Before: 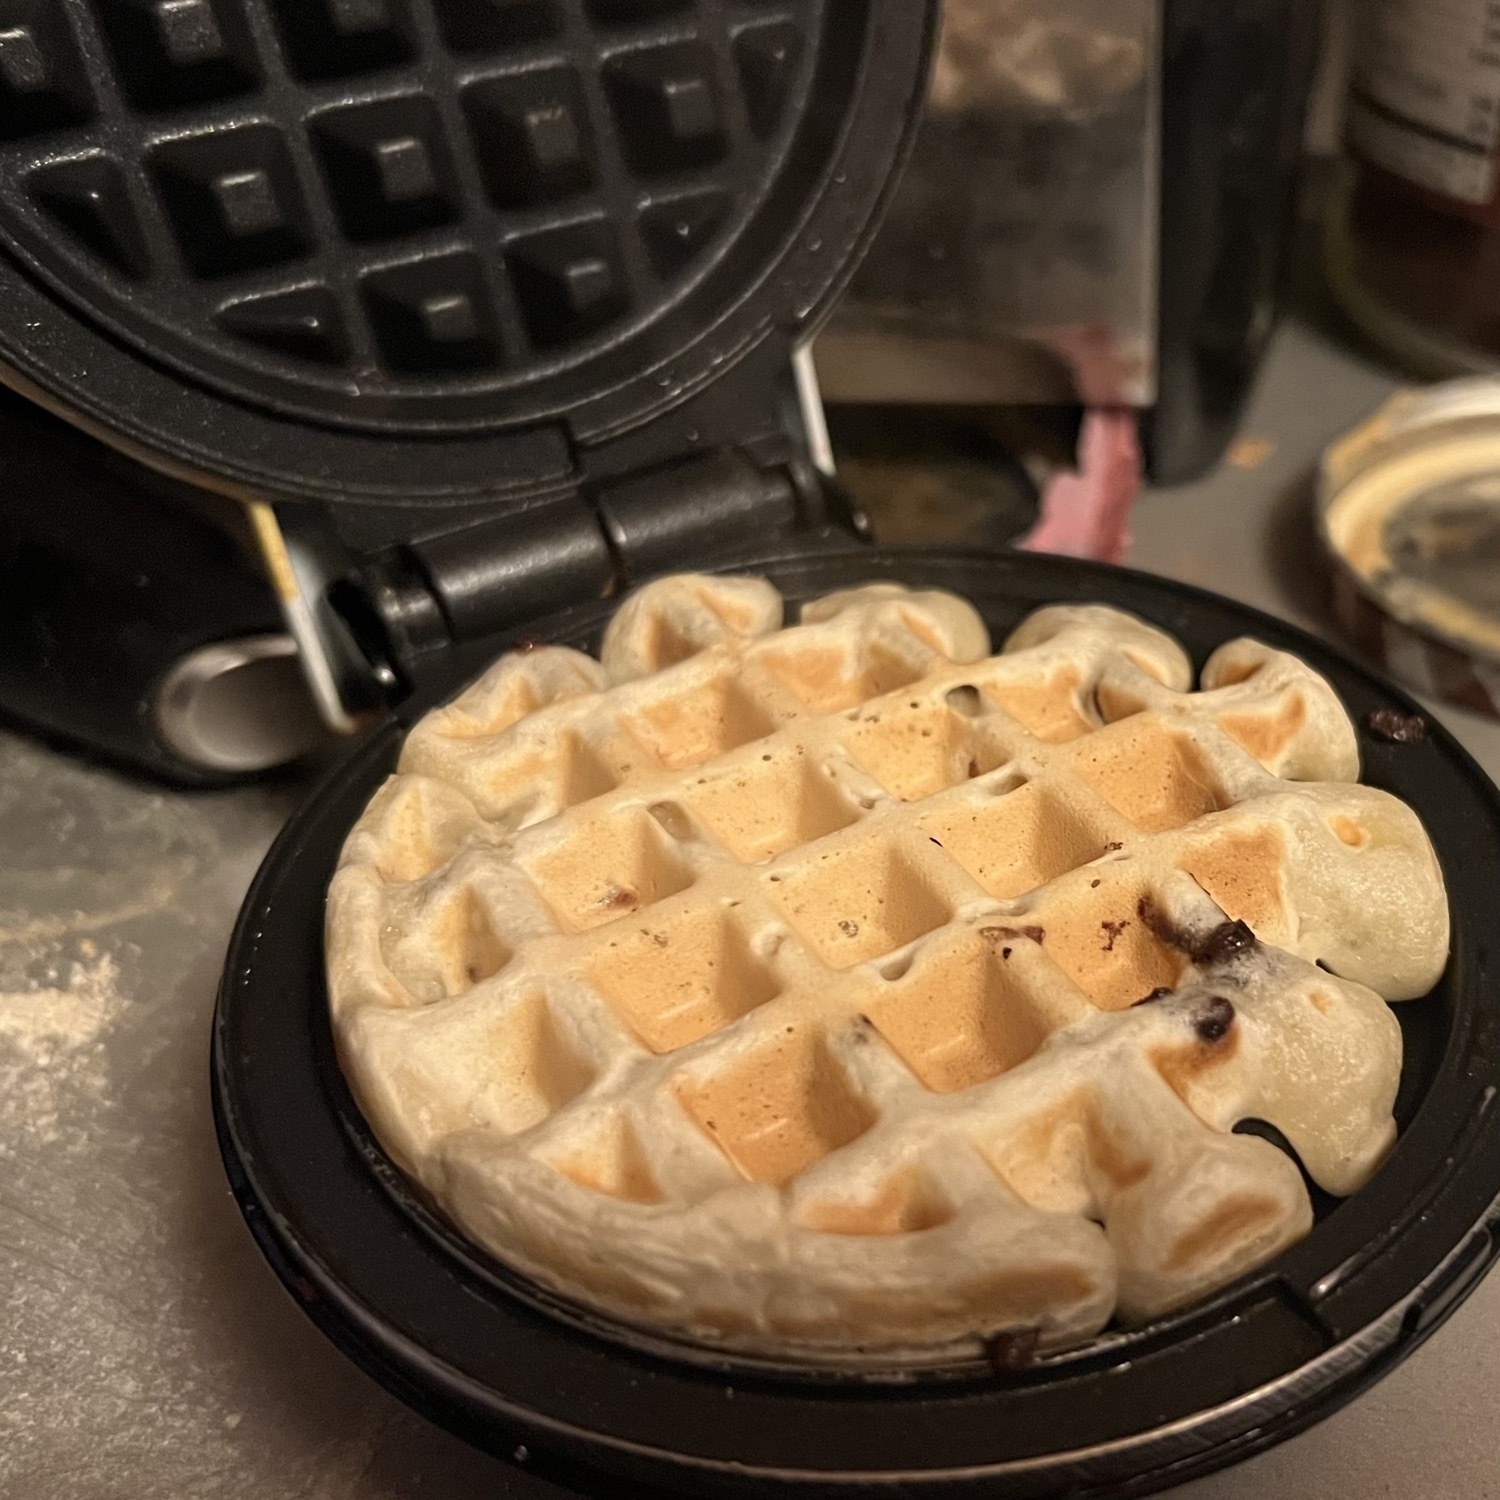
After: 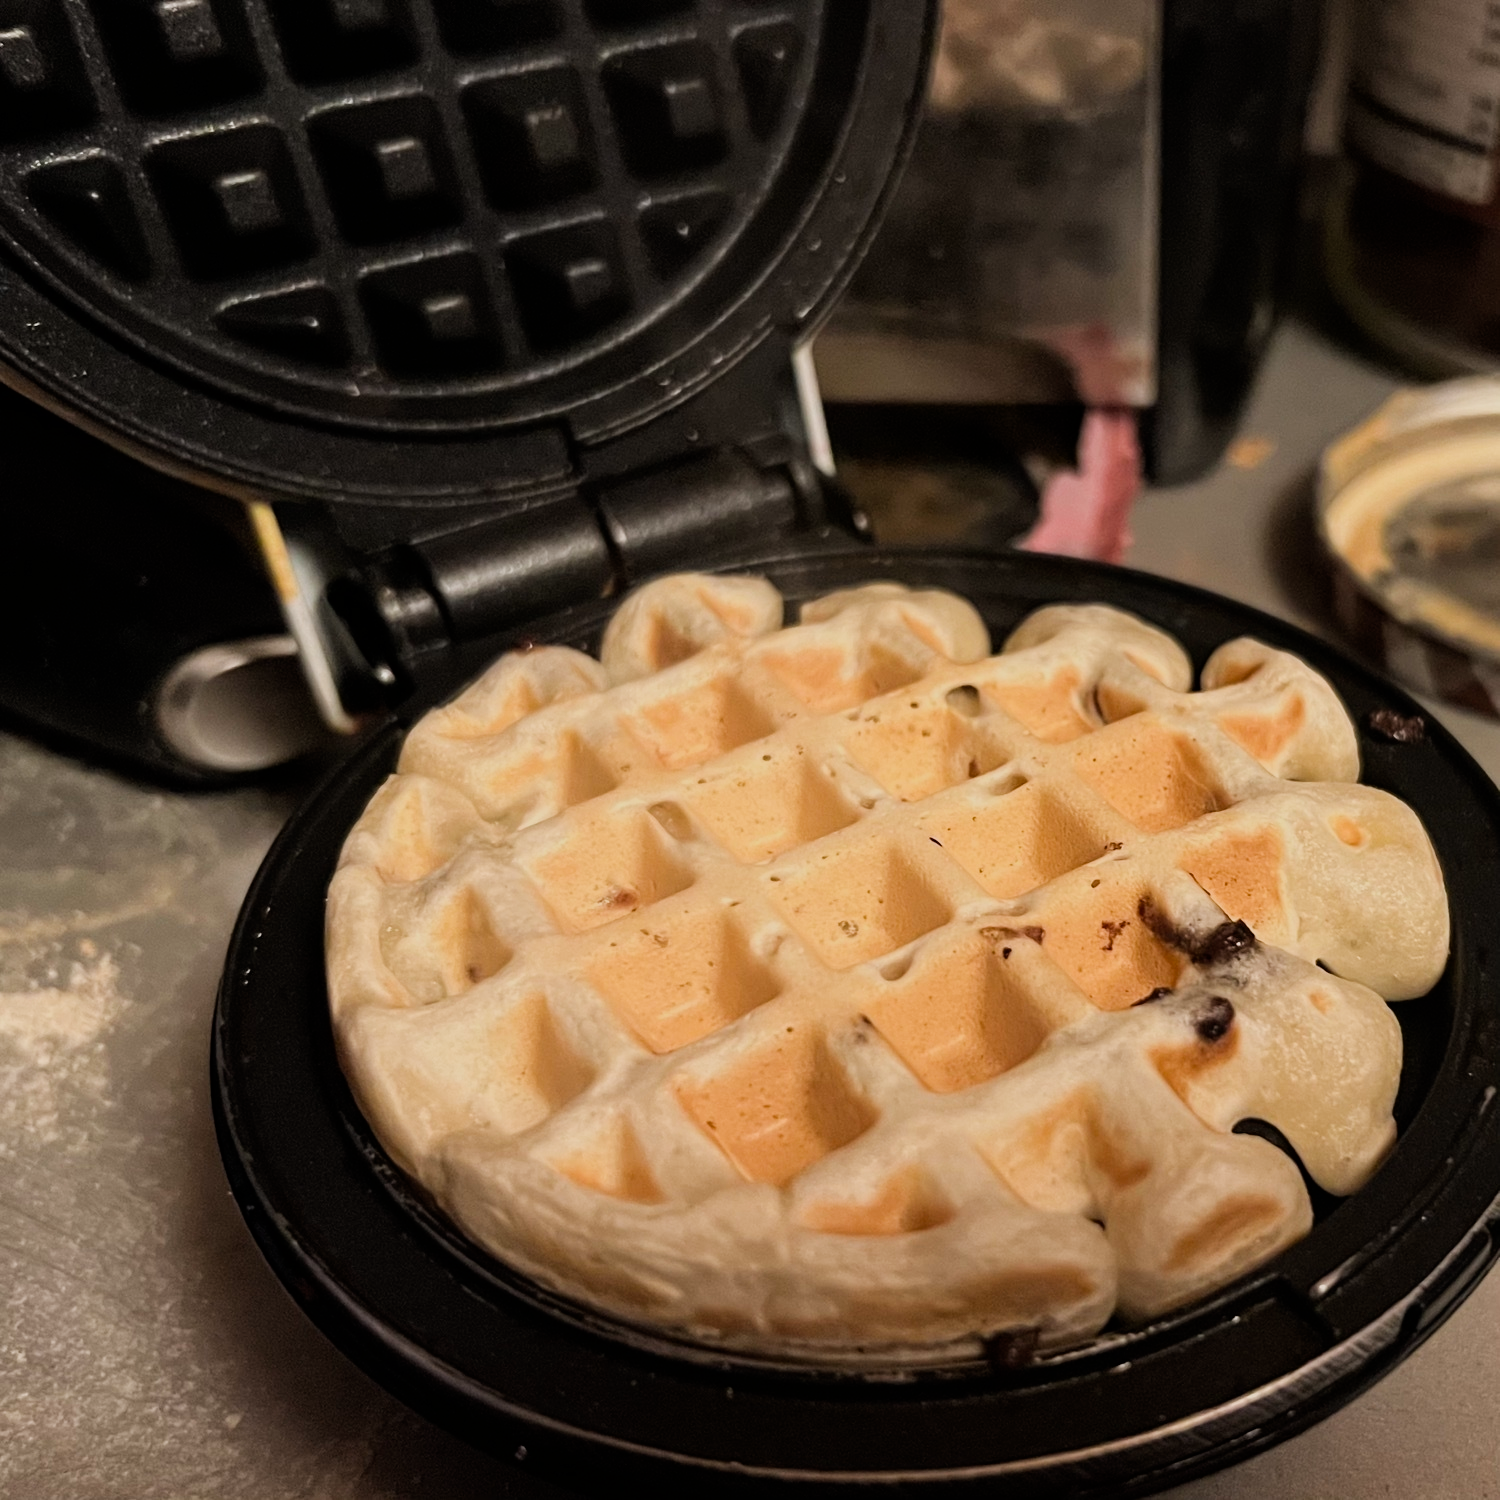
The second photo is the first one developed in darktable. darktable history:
filmic rgb: black relative exposure -7.65 EV, white relative exposure 3.96 EV, threshold 5.96 EV, hardness 4.02, contrast 1.096, highlights saturation mix -31.17%, enable highlight reconstruction true
